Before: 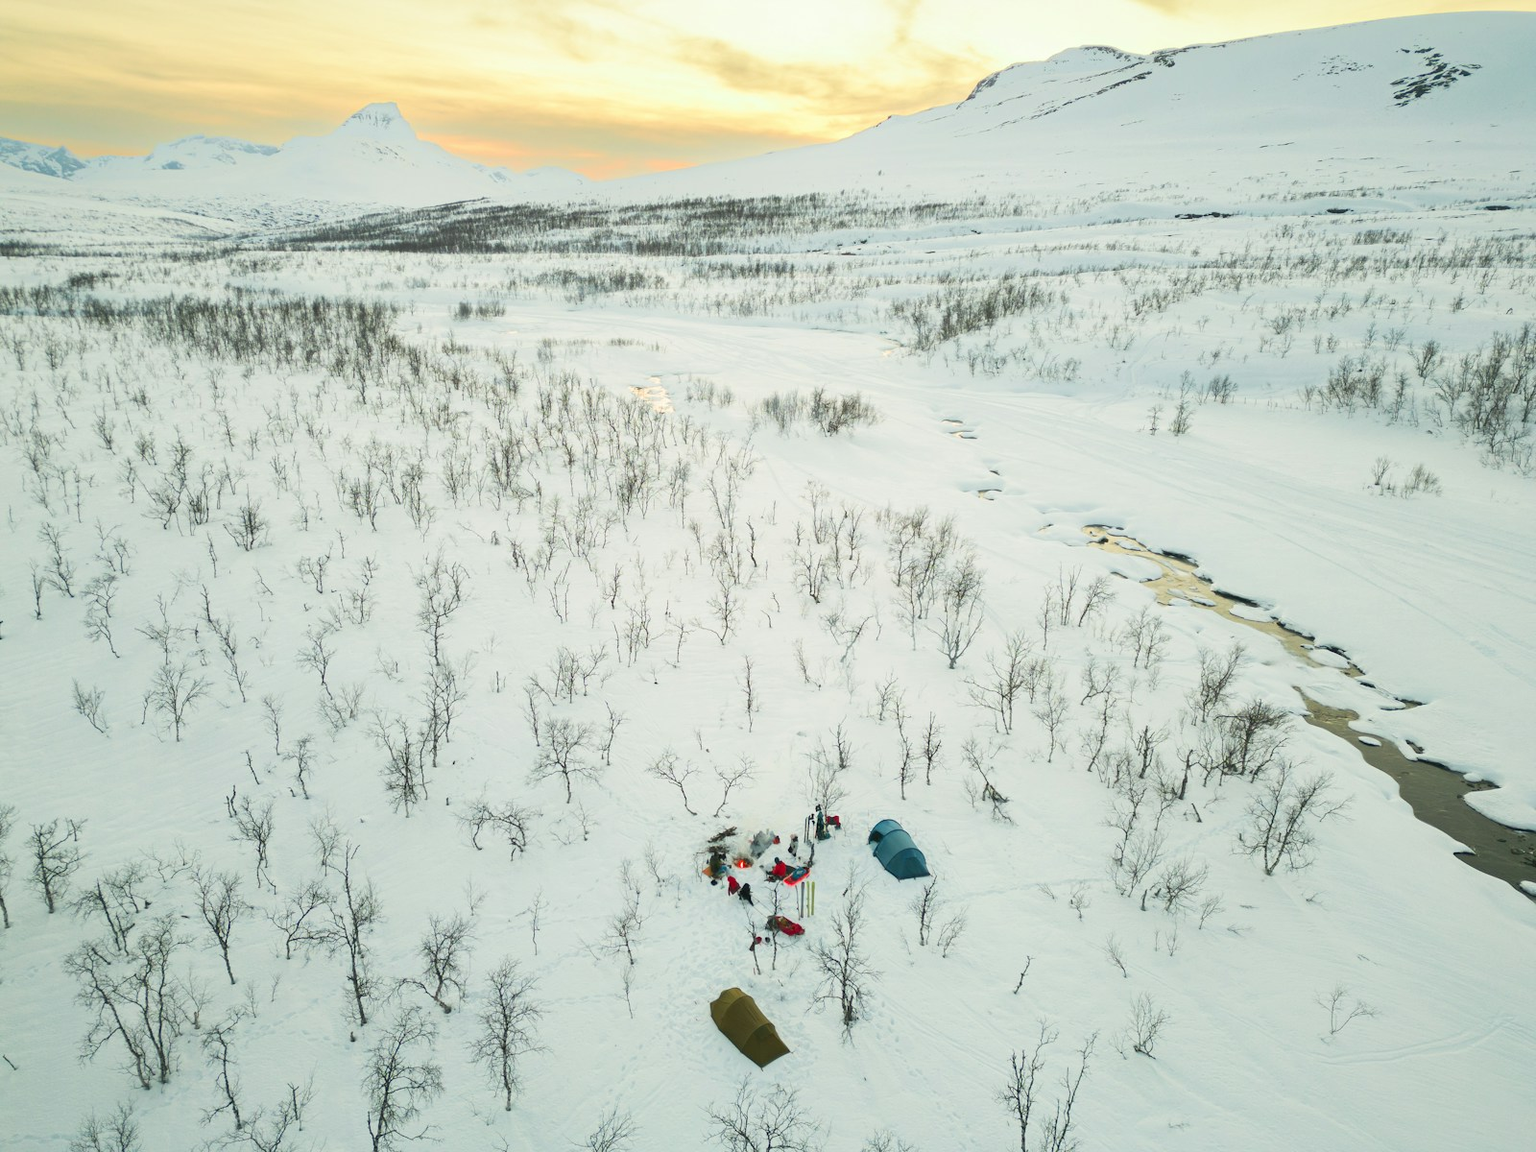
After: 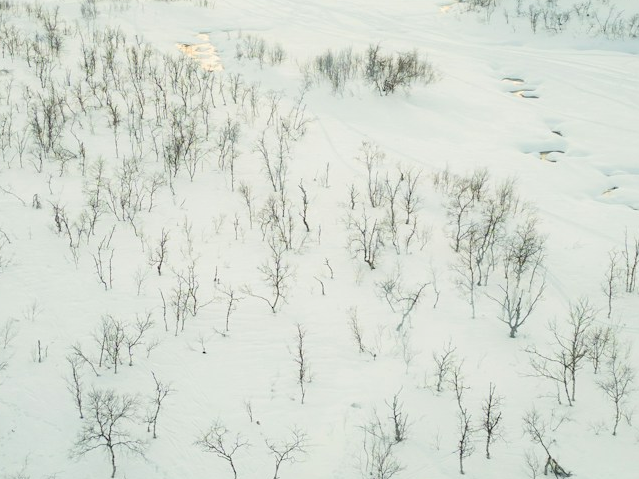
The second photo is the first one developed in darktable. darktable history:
contrast equalizer: y [[0.5, 0.488, 0.462, 0.461, 0.491, 0.5], [0.5 ×6], [0.5 ×6], [0 ×6], [0 ×6]]
crop: left 30%, top 30%, right 30%, bottom 30%
